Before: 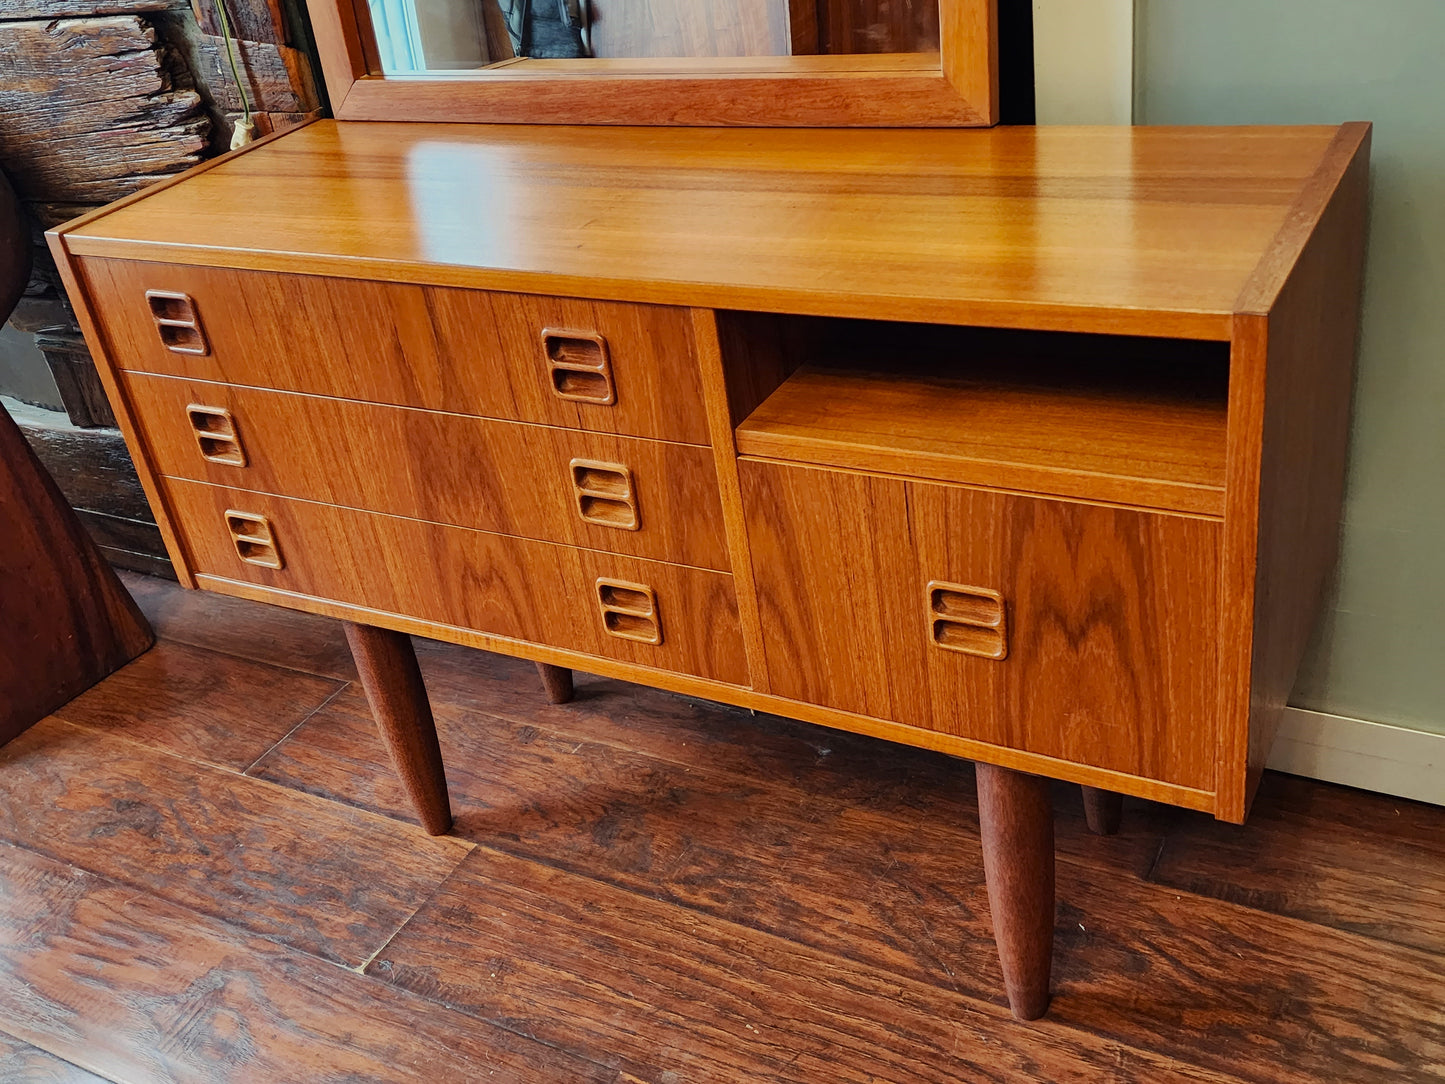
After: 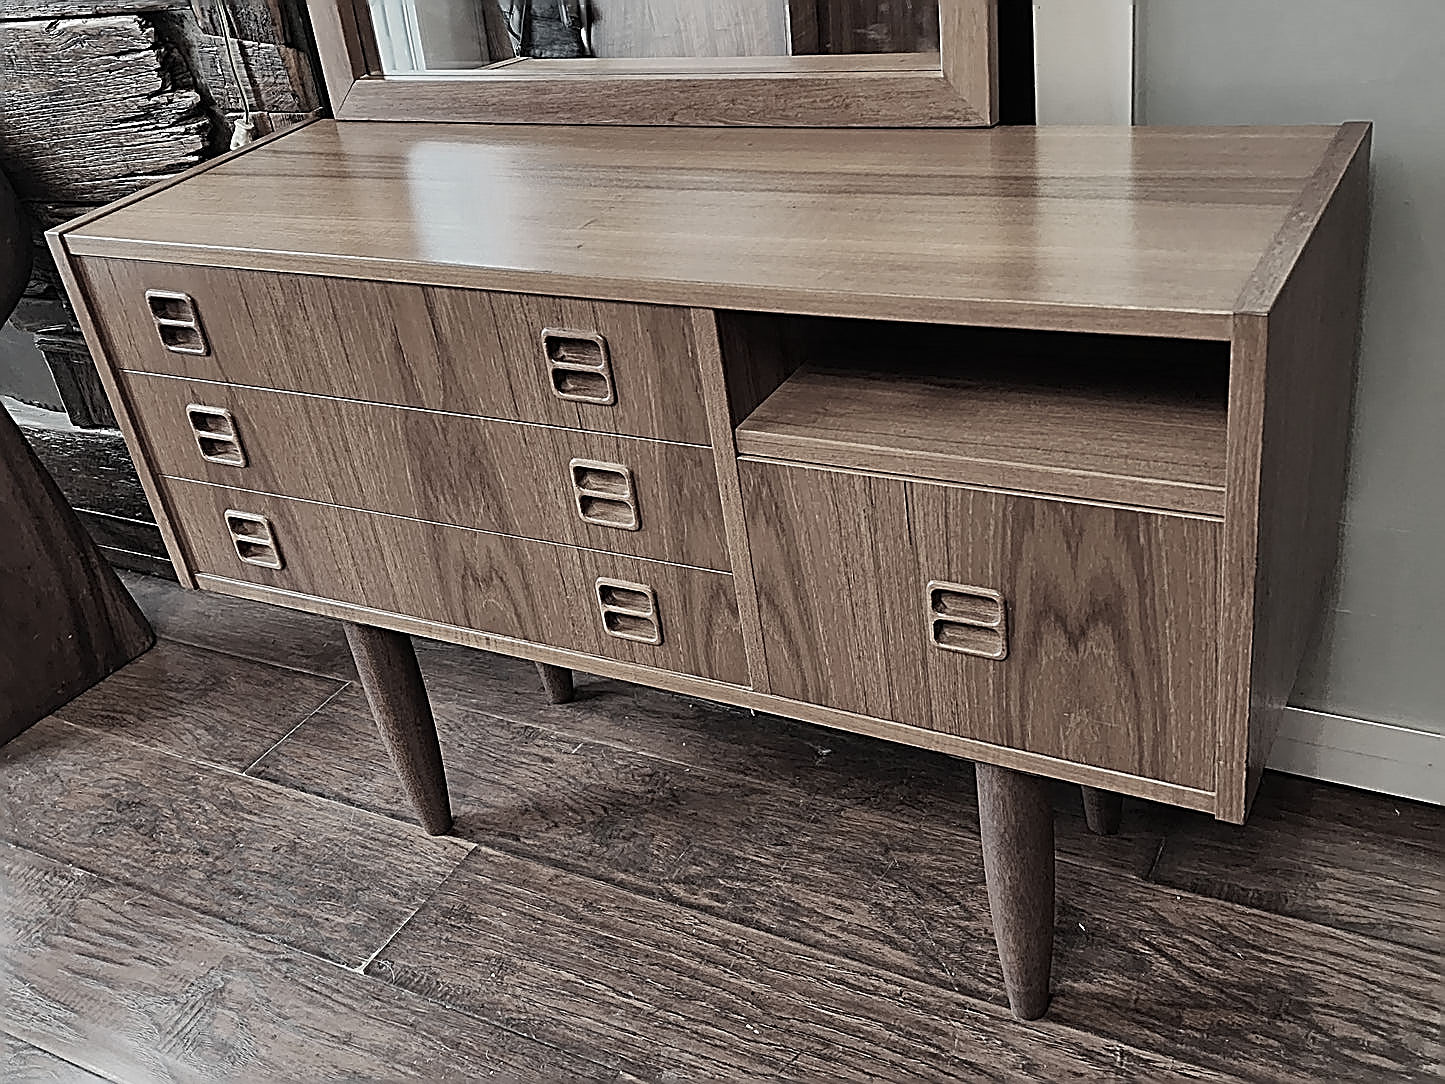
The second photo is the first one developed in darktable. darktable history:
color correction: saturation 0.2
sharpen: amount 2
